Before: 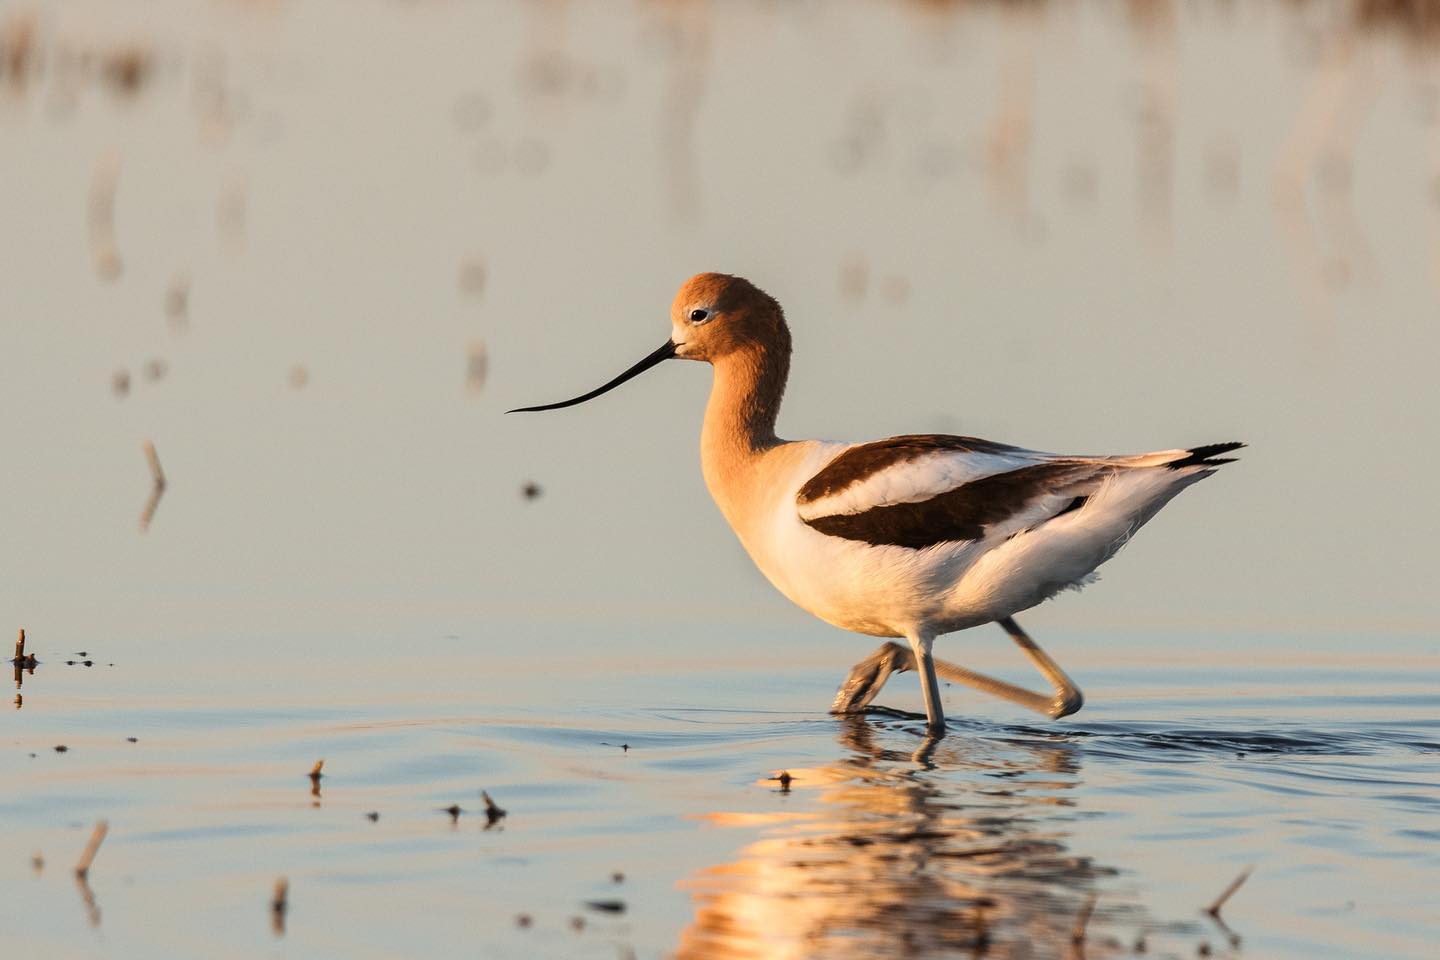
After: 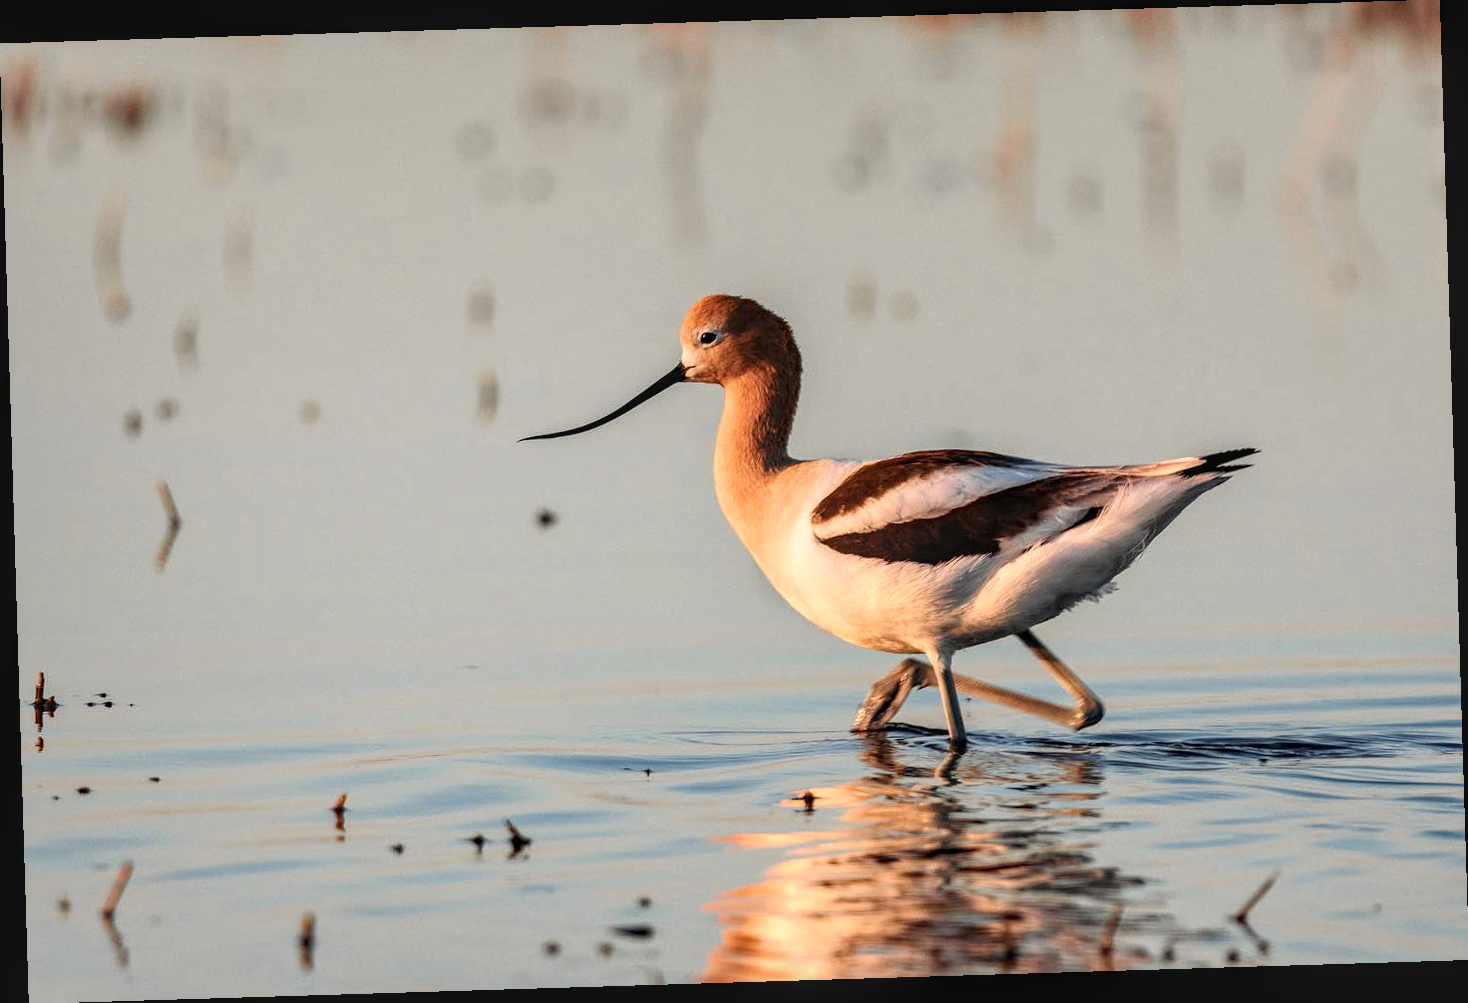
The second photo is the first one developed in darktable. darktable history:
local contrast: on, module defaults
rotate and perspective: rotation -1.75°, automatic cropping off
haze removal: compatibility mode true, adaptive false
tone curve: curves: ch0 [(0, 0.012) (0.056, 0.046) (0.218, 0.213) (0.606, 0.62) (0.82, 0.846) (1, 1)]; ch1 [(0, 0) (0.226, 0.261) (0.403, 0.437) (0.469, 0.472) (0.495, 0.499) (0.514, 0.504) (0.545, 0.555) (0.59, 0.598) (0.714, 0.733) (1, 1)]; ch2 [(0, 0) (0.269, 0.299) (0.459, 0.45) (0.498, 0.499) (0.523, 0.512) (0.568, 0.558) (0.634, 0.617) (0.702, 0.662) (0.781, 0.775) (1, 1)], color space Lab, independent channels, preserve colors none
